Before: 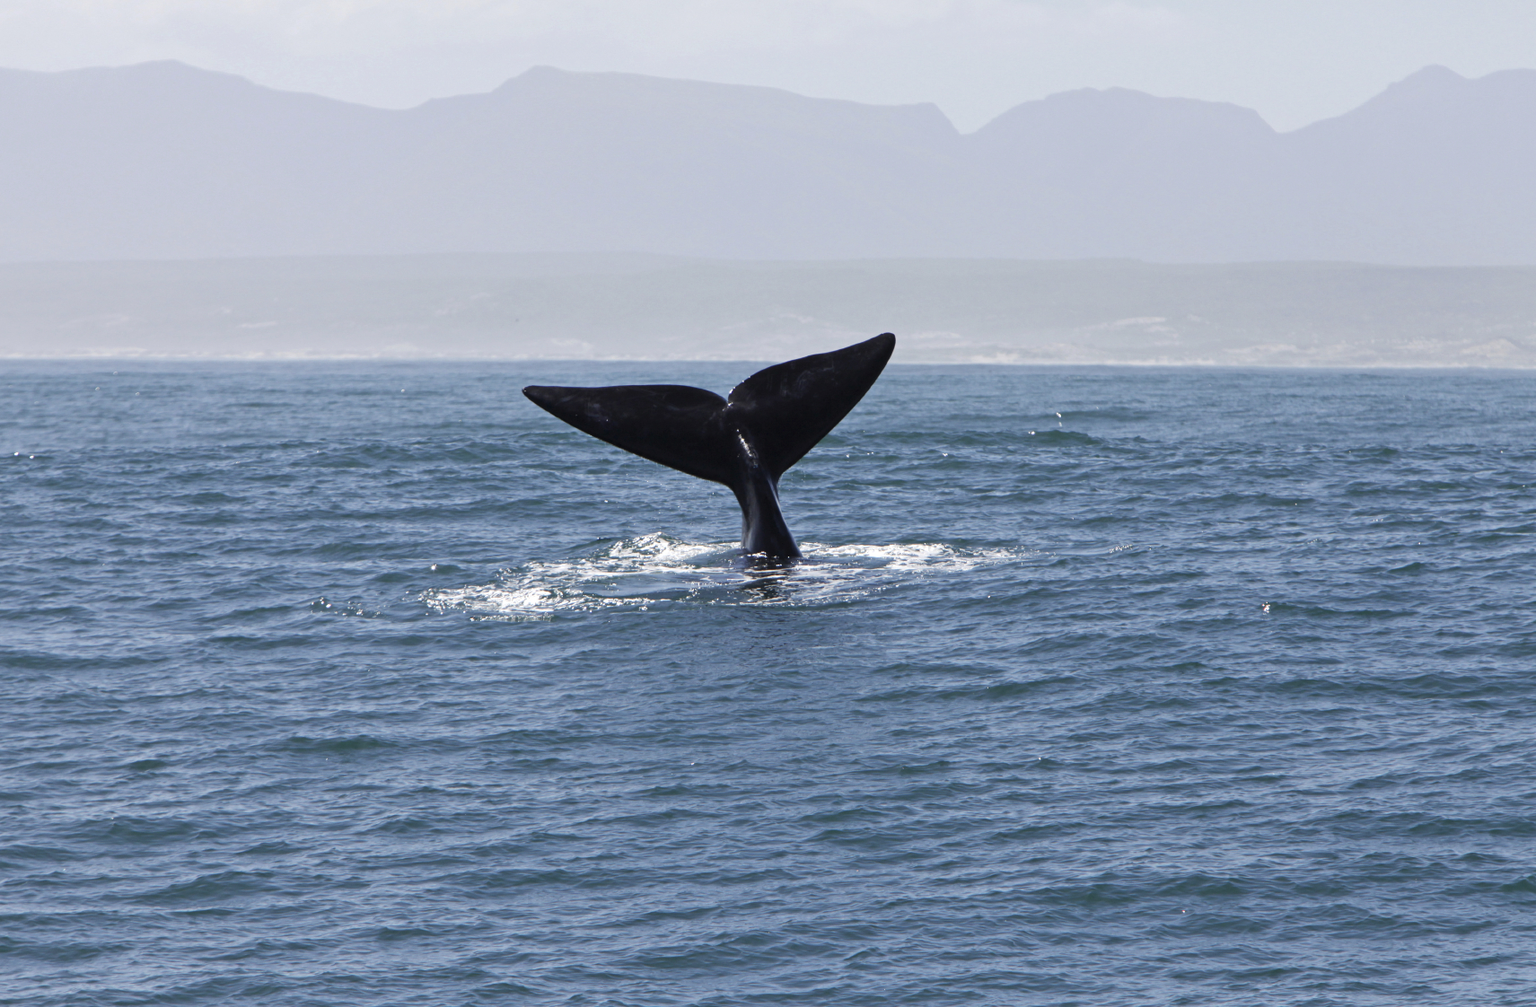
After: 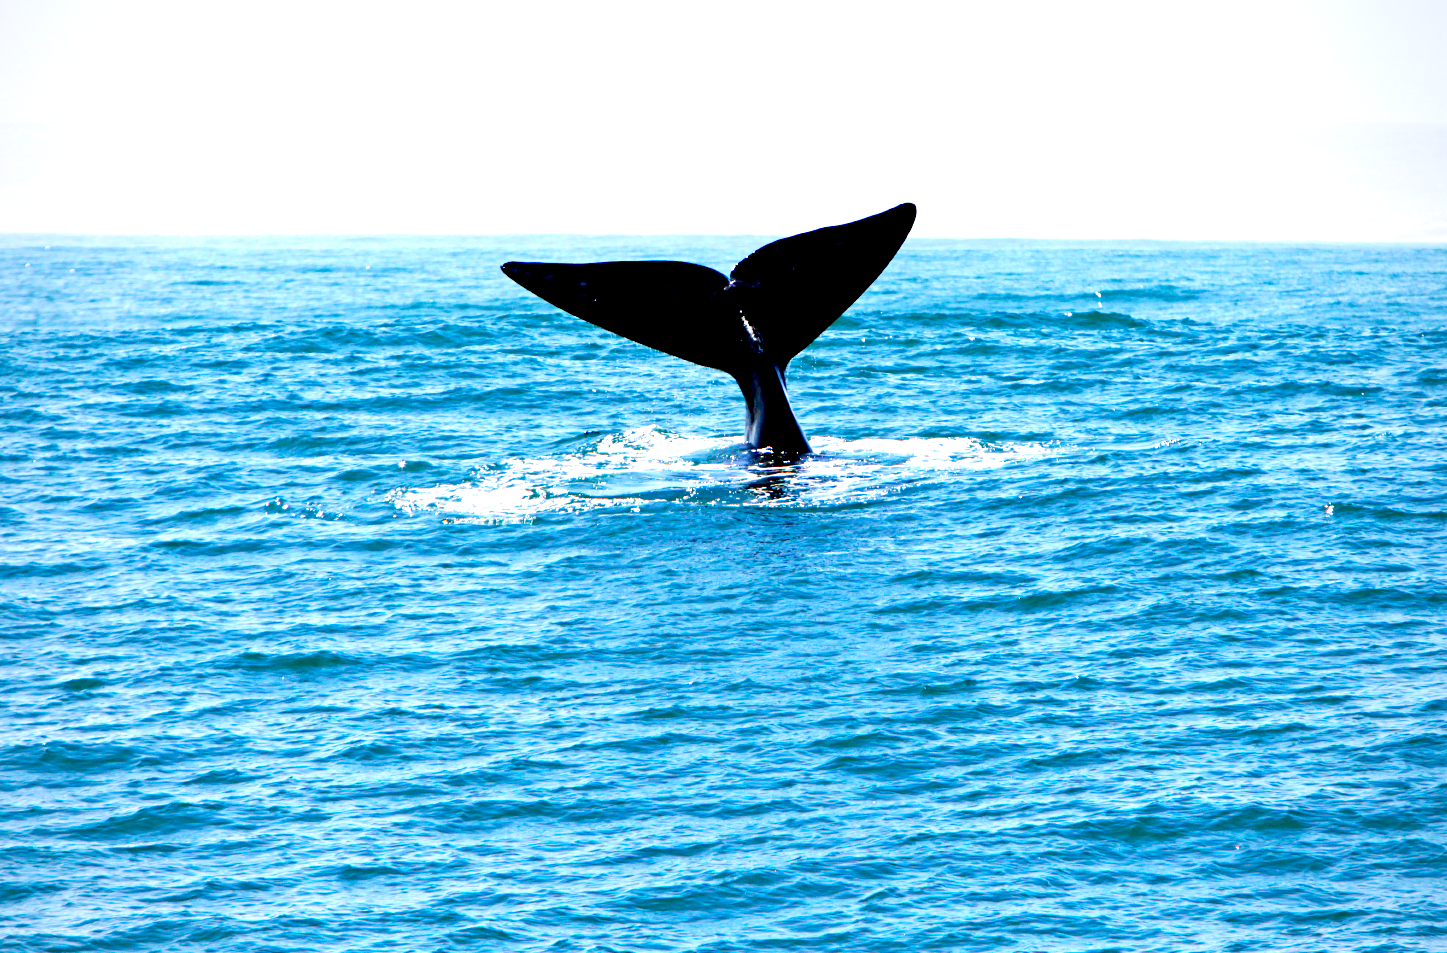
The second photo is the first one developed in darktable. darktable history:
tone equalizer: -8 EV -0.415 EV, -7 EV -0.413 EV, -6 EV -0.306 EV, -5 EV -0.244 EV, -3 EV 0.189 EV, -2 EV 0.303 EV, -1 EV 0.387 EV, +0 EV 0.388 EV
crop and rotate: left 4.735%, top 15.058%, right 10.677%
vignetting: fall-off radius 60.35%, brightness -0.368, saturation 0.012, unbound false
base curve: curves: ch0 [(0.017, 0) (0.425, 0.441) (0.844, 0.933) (1, 1)], fusion 1, preserve colors none
color balance rgb: shadows lift › luminance -7.809%, shadows lift › chroma 2.374%, shadows lift › hue 163.95°, highlights gain › luminance 17.248%, perceptual saturation grading › global saturation 36.509%, perceptual saturation grading › shadows 34.93%, perceptual brilliance grading › highlights 9.497%, perceptual brilliance grading › mid-tones 5.436%, global vibrance 20%
